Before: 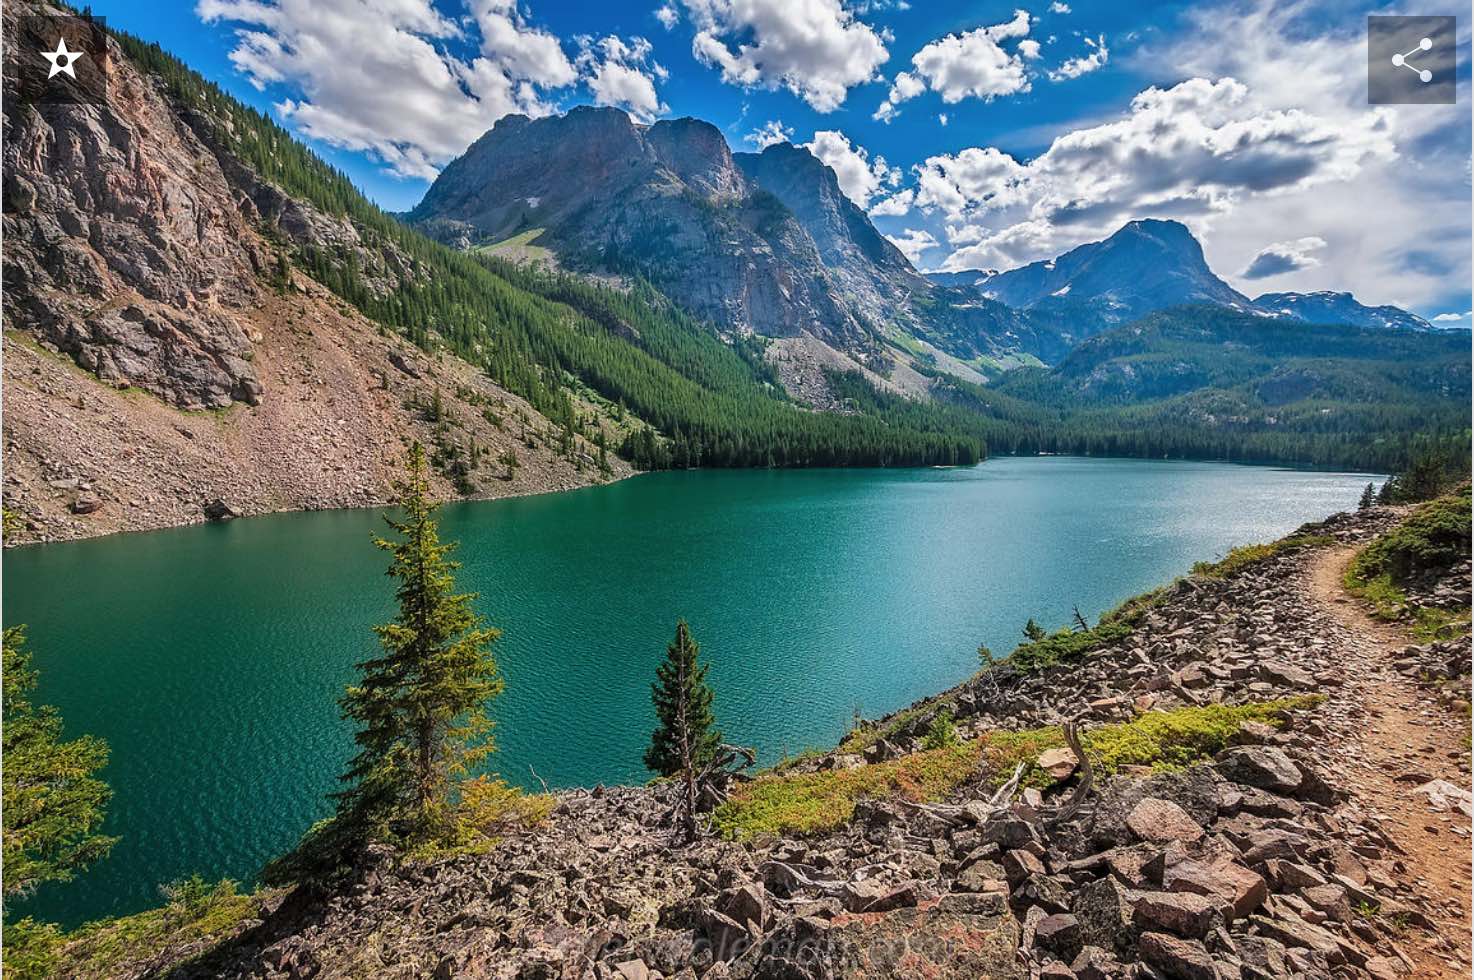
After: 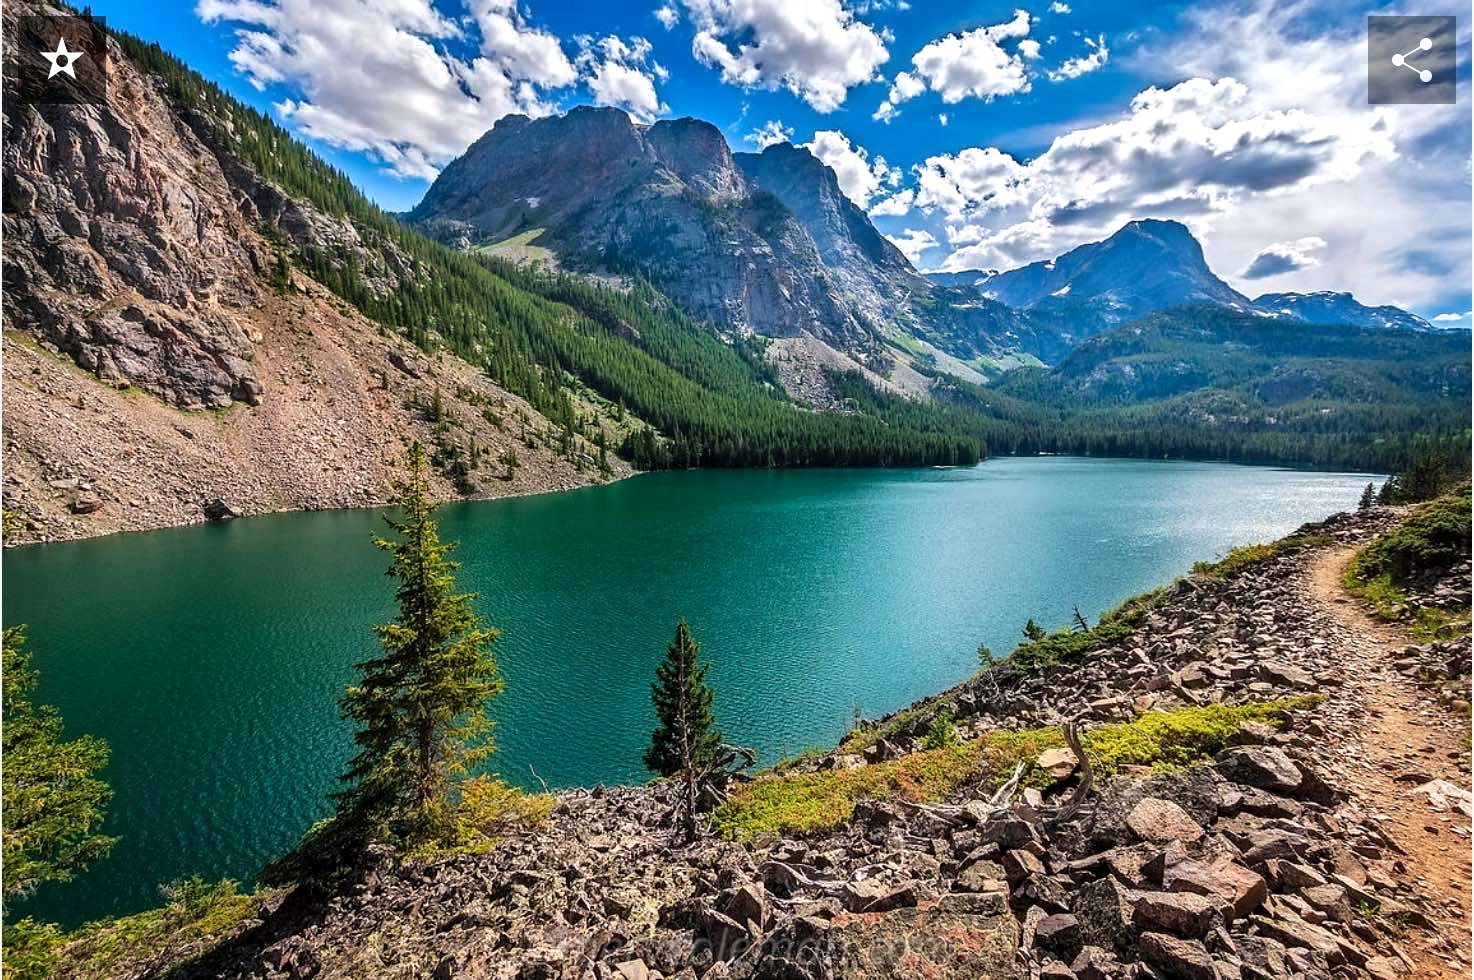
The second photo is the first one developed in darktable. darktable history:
tone equalizer: -8 EV -0.417 EV, -7 EV -0.389 EV, -6 EV -0.333 EV, -5 EV -0.222 EV, -3 EV 0.222 EV, -2 EV 0.333 EV, -1 EV 0.389 EV, +0 EV 0.417 EV, edges refinement/feathering 500, mask exposure compensation -1.57 EV, preserve details no
color balance: mode lift, gamma, gain (sRGB), lift [0.97, 1, 1, 1], gamma [1.03, 1, 1, 1]
